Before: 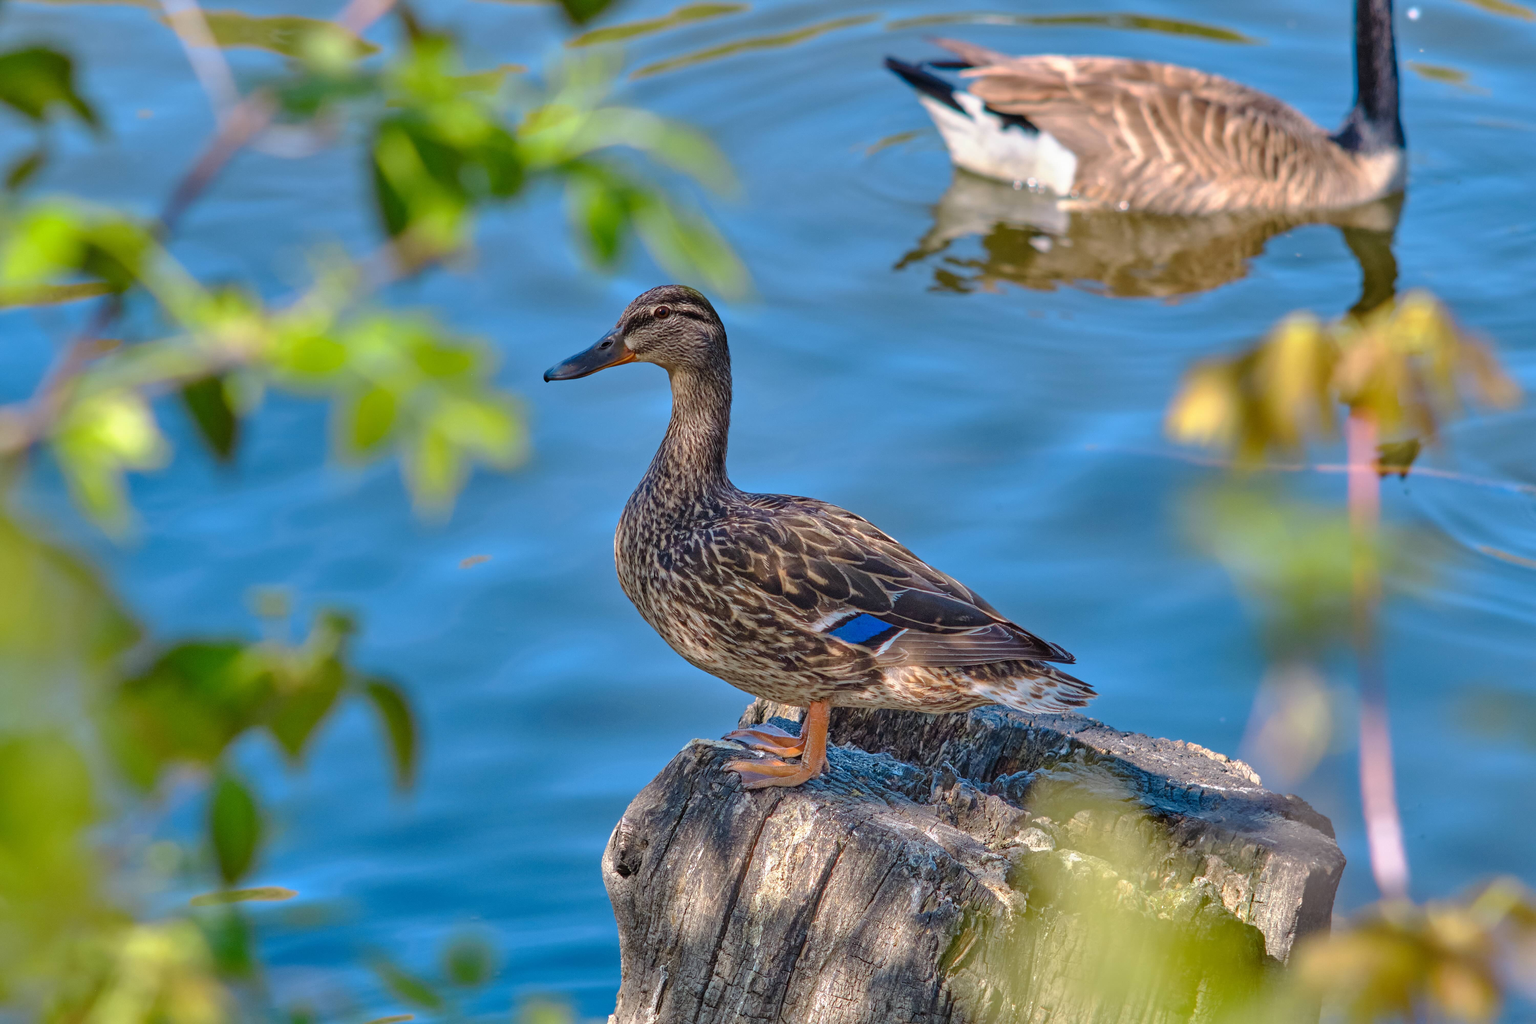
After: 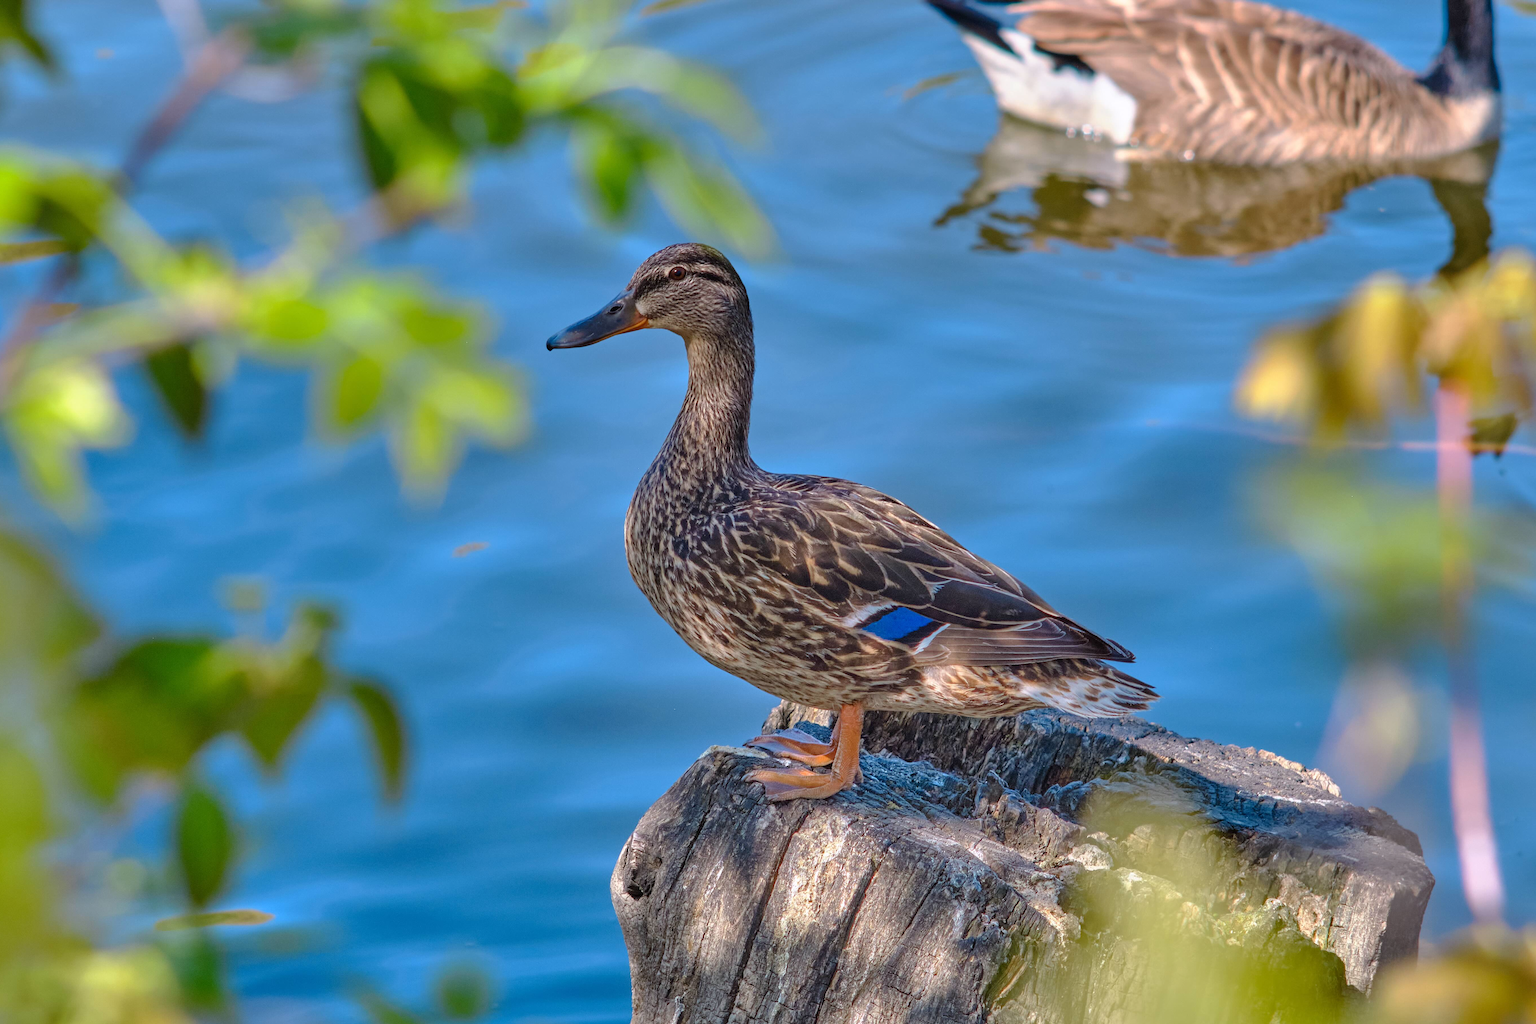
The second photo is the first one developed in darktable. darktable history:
crop: left 3.305%, top 6.436%, right 6.389%, bottom 3.258%
white balance: red 1.004, blue 1.024
